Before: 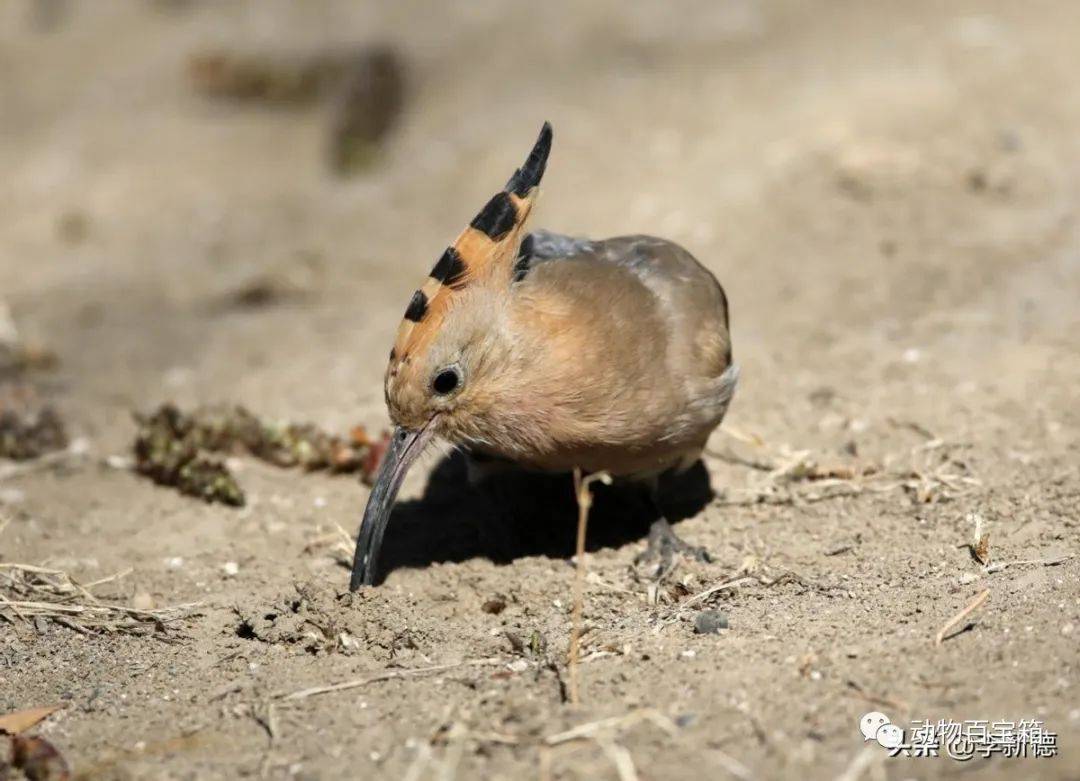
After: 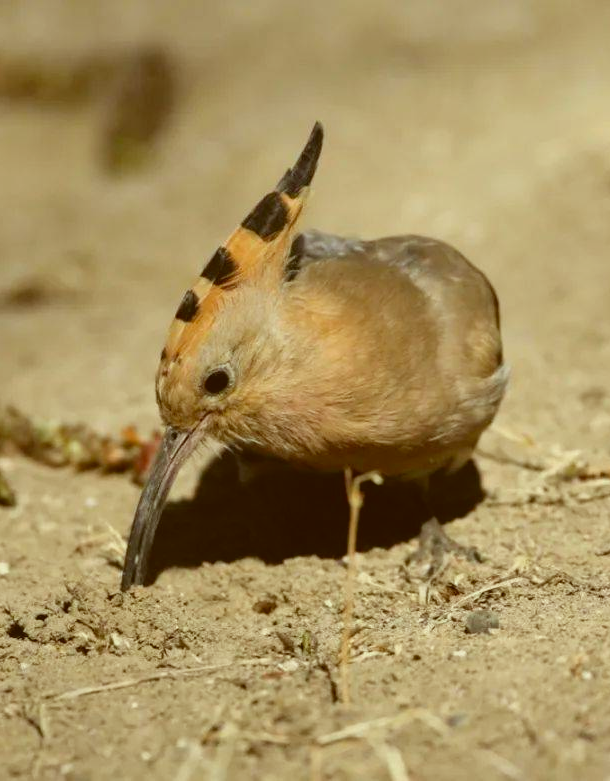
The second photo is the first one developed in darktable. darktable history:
crop: left 21.261%, right 22.252%
color correction: highlights a* -6.14, highlights b* 9.38, shadows a* 10.12, shadows b* 23.65
contrast brightness saturation: contrast -0.129
